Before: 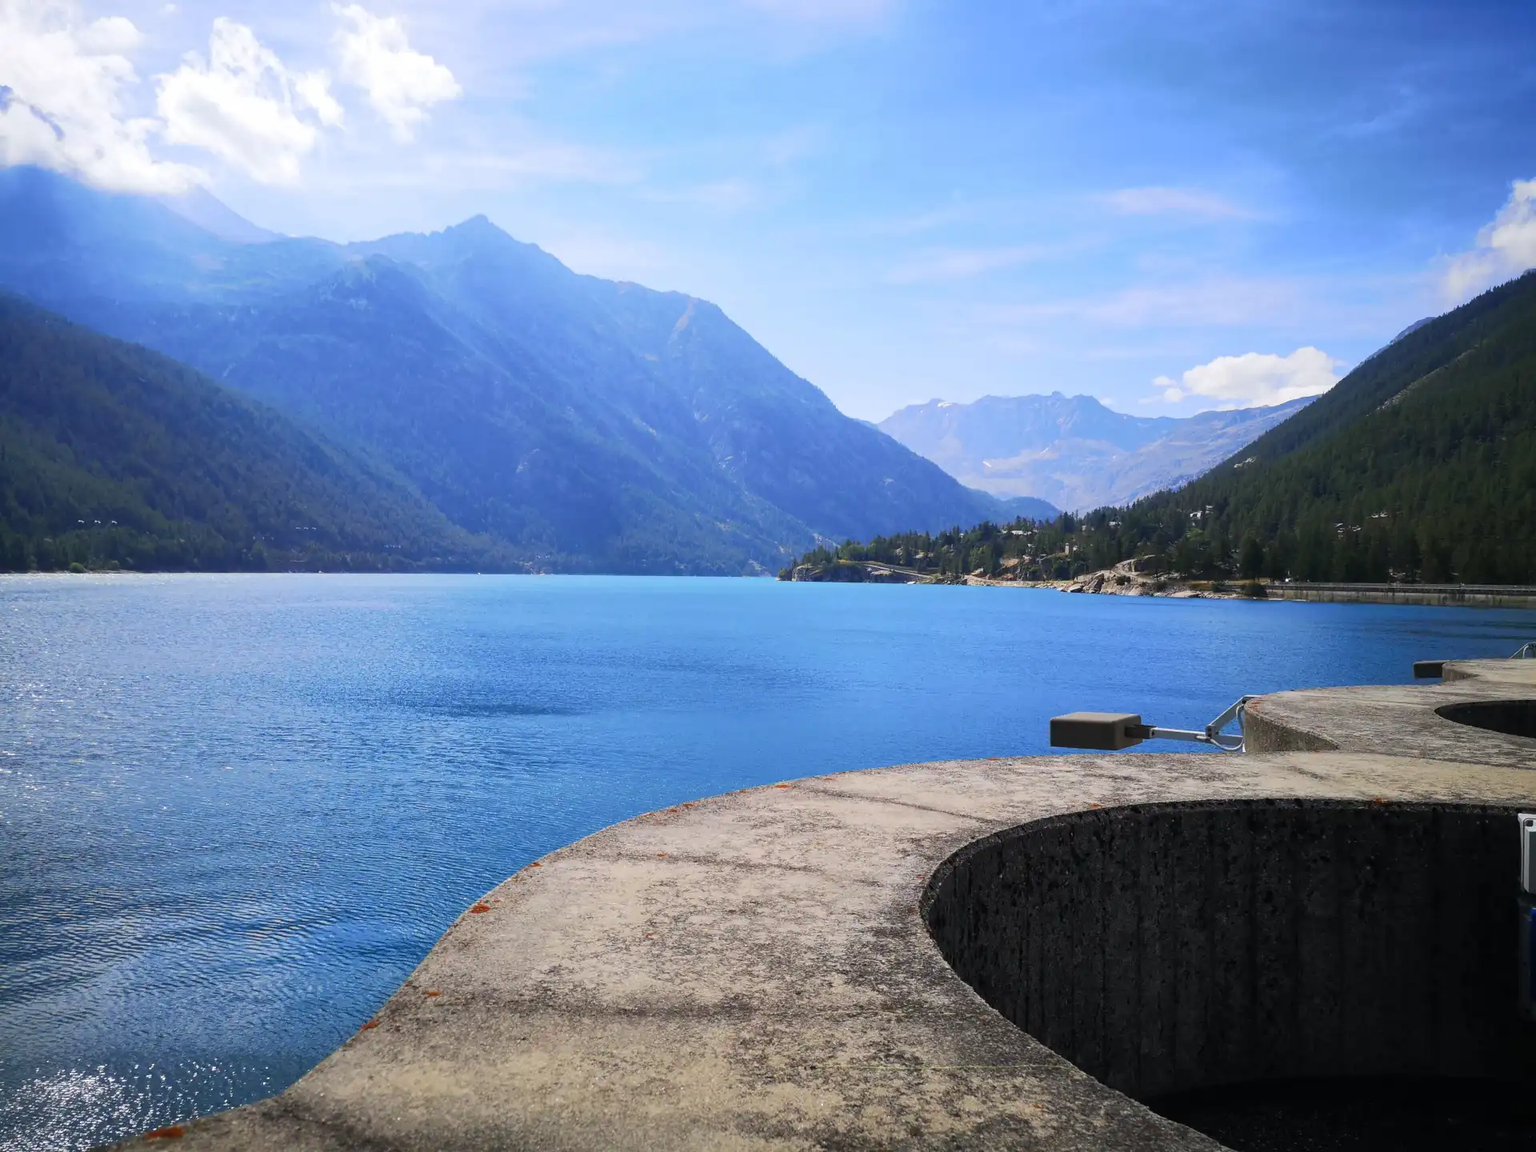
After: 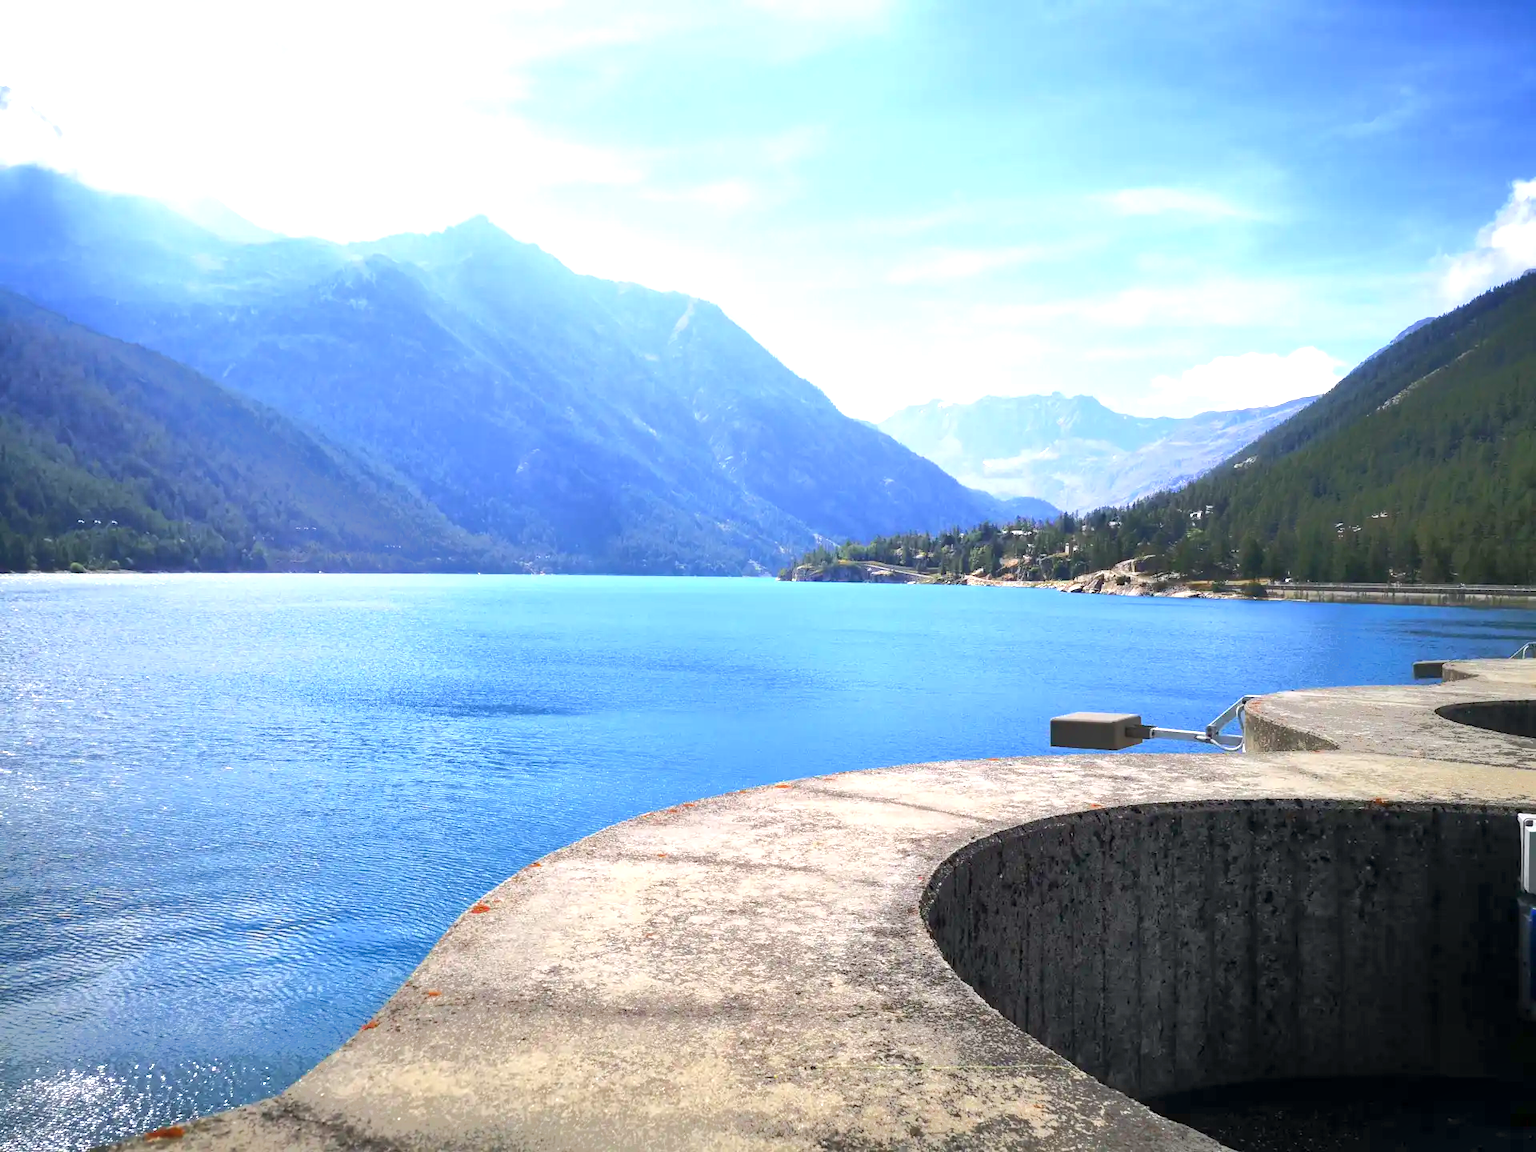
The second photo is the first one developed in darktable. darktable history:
exposure: black level correction 0.001, exposure 1.398 EV, compensate exposure bias true, compensate highlight preservation false
tone equalizer: -7 EV -0.63 EV, -6 EV 1 EV, -5 EV -0.45 EV, -4 EV 0.43 EV, -3 EV 0.41 EV, -2 EV 0.15 EV, -1 EV -0.15 EV, +0 EV -0.39 EV, smoothing diameter 25%, edges refinement/feathering 10, preserve details guided filter
